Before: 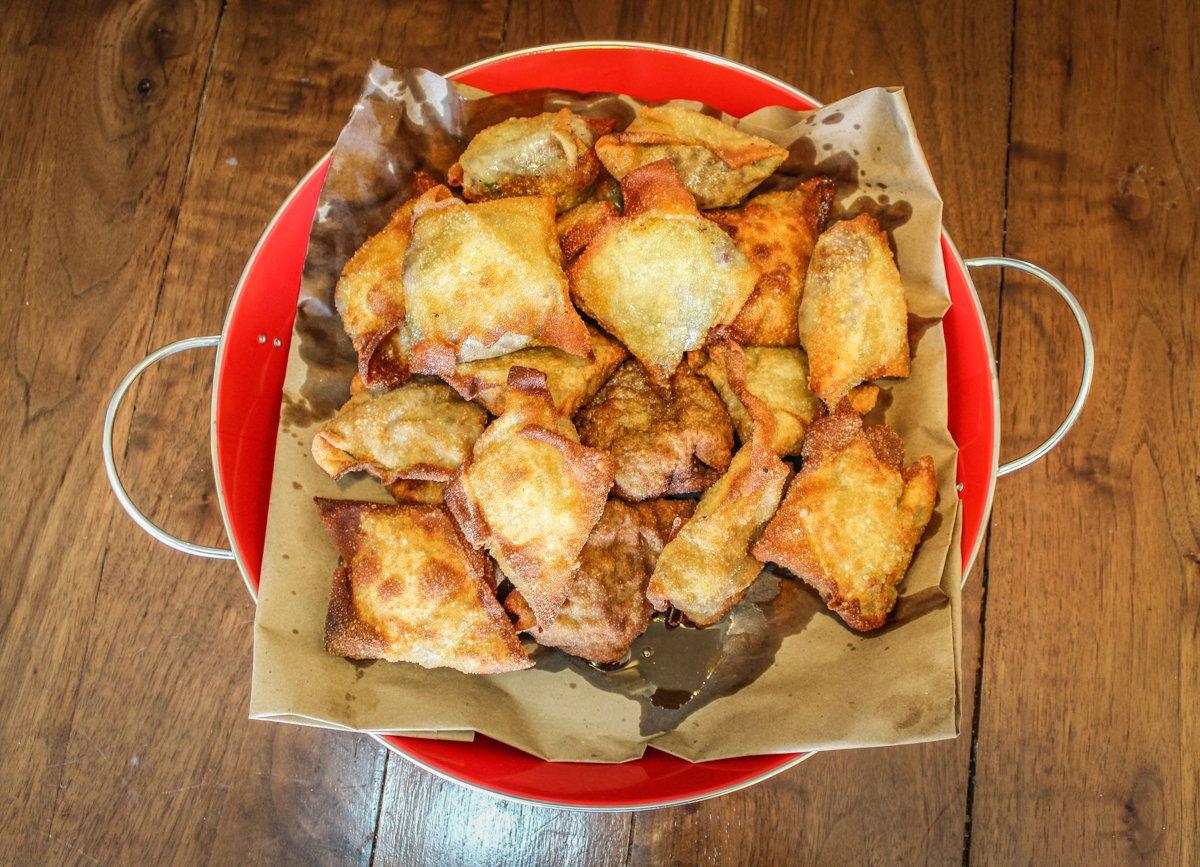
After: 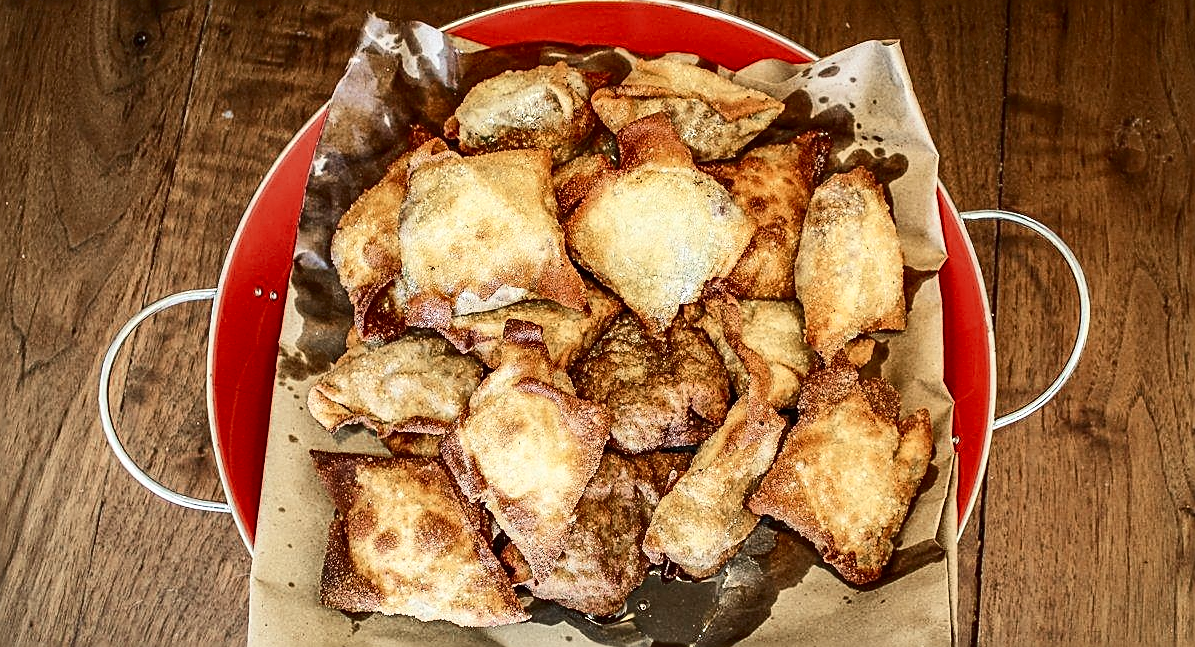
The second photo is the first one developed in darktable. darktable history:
color zones: curves: ch0 [(0, 0.5) (0.125, 0.4) (0.25, 0.5) (0.375, 0.4) (0.5, 0.4) (0.625, 0.6) (0.75, 0.6) (0.875, 0.5)]; ch1 [(0, 0.35) (0.125, 0.45) (0.25, 0.35) (0.375, 0.35) (0.5, 0.35) (0.625, 0.35) (0.75, 0.45) (0.875, 0.35)]; ch2 [(0, 0.6) (0.125, 0.5) (0.25, 0.5) (0.375, 0.6) (0.5, 0.6) (0.625, 0.5) (0.75, 0.5) (0.875, 0.5)]
sharpen: radius 1.685, amount 1.294
crop: left 0.387%, top 5.469%, bottom 19.809%
contrast brightness saturation: contrast 0.28
